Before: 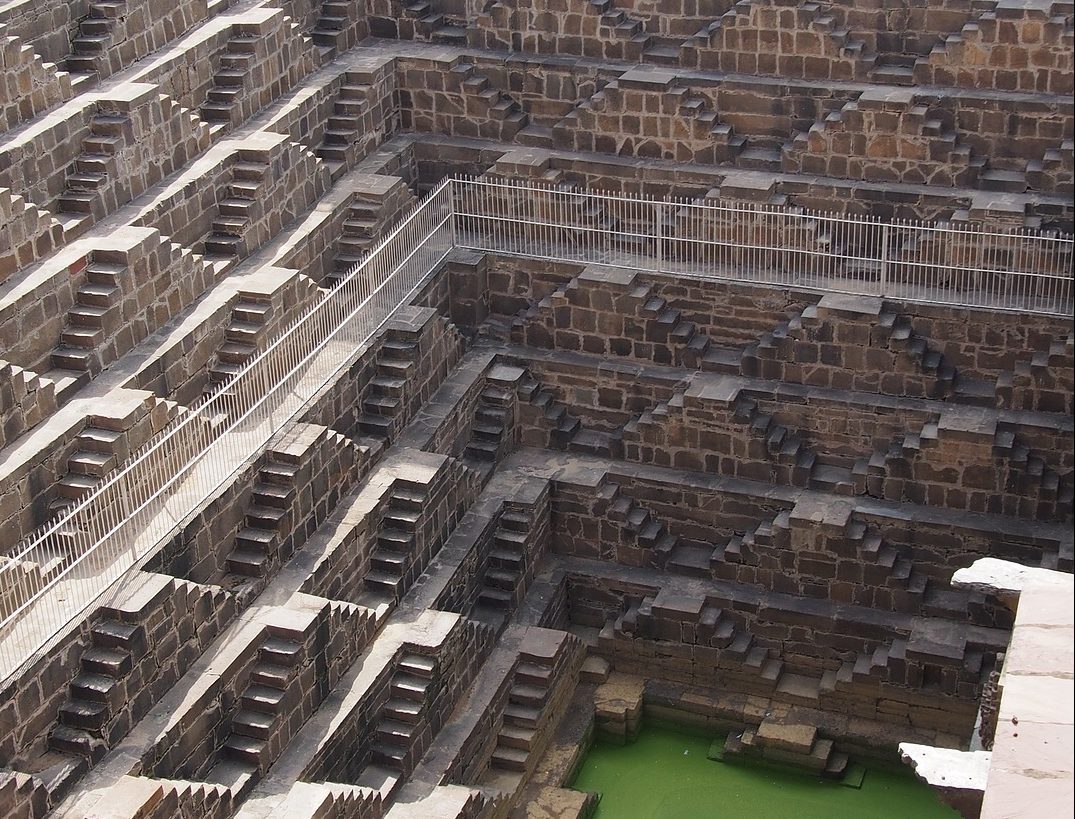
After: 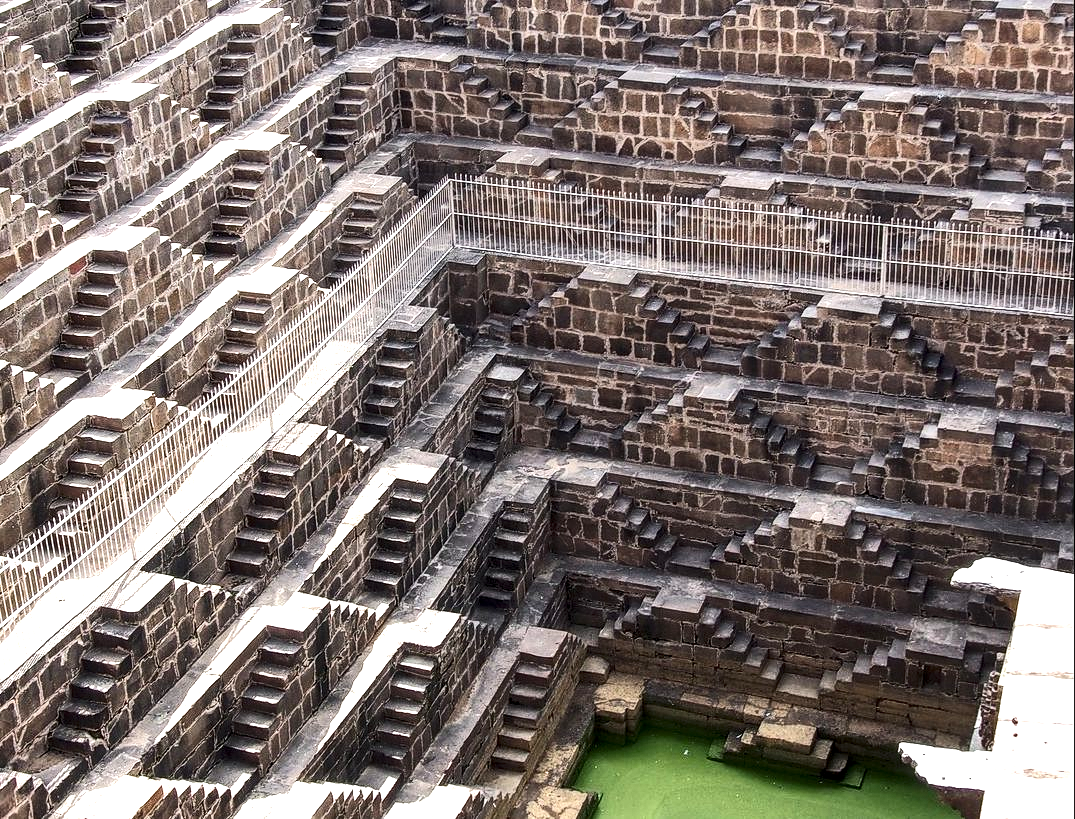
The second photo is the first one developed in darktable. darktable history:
exposure: black level correction 0, exposure 1.001 EV, compensate exposure bias true, compensate highlight preservation false
tone curve: curves: ch0 [(0, 0) (0.003, 0.003) (0.011, 0.009) (0.025, 0.018) (0.044, 0.028) (0.069, 0.038) (0.1, 0.049) (0.136, 0.062) (0.177, 0.089) (0.224, 0.123) (0.277, 0.165) (0.335, 0.223) (0.399, 0.293) (0.468, 0.385) (0.543, 0.497) (0.623, 0.613) (0.709, 0.716) (0.801, 0.802) (0.898, 0.887) (1, 1)], color space Lab, independent channels, preserve colors none
local contrast: highlights 60%, shadows 60%, detail 160%
shadows and highlights: low approximation 0.01, soften with gaussian
